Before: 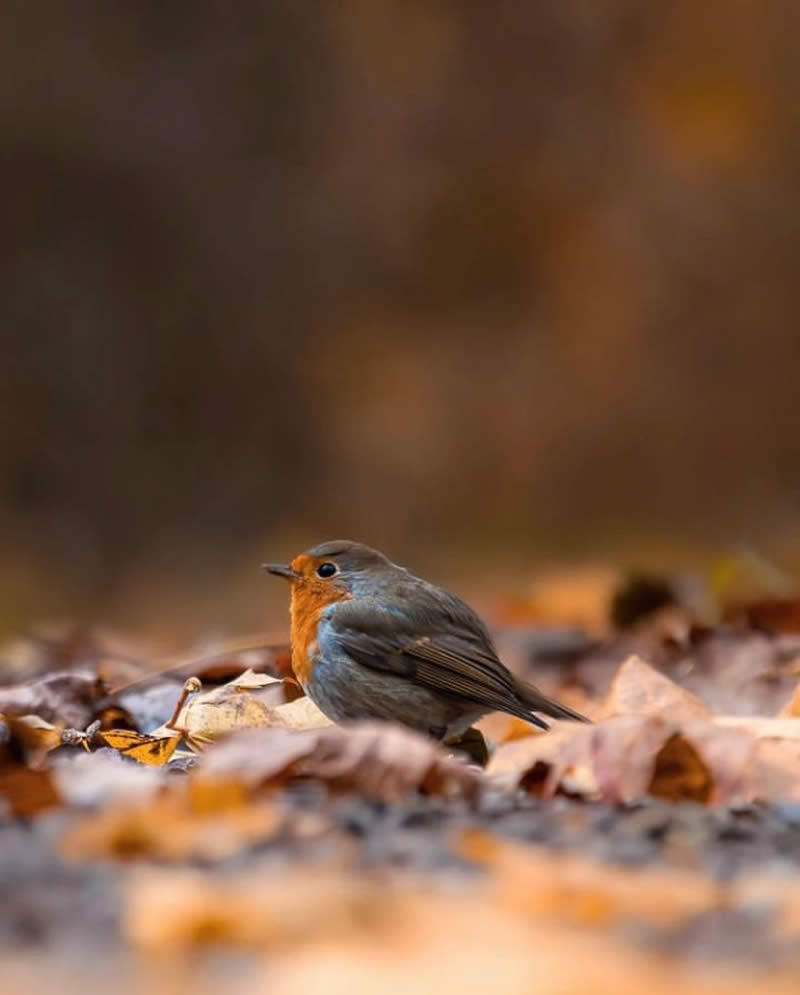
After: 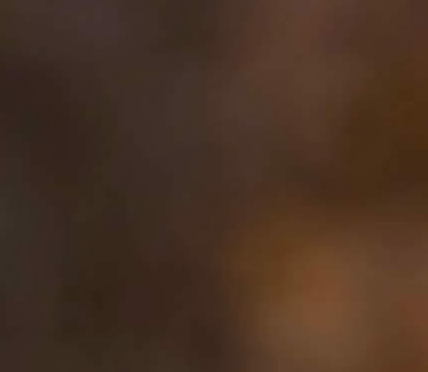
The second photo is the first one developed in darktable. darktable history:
crop: left 10.337%, top 10.739%, right 36.13%, bottom 51.817%
